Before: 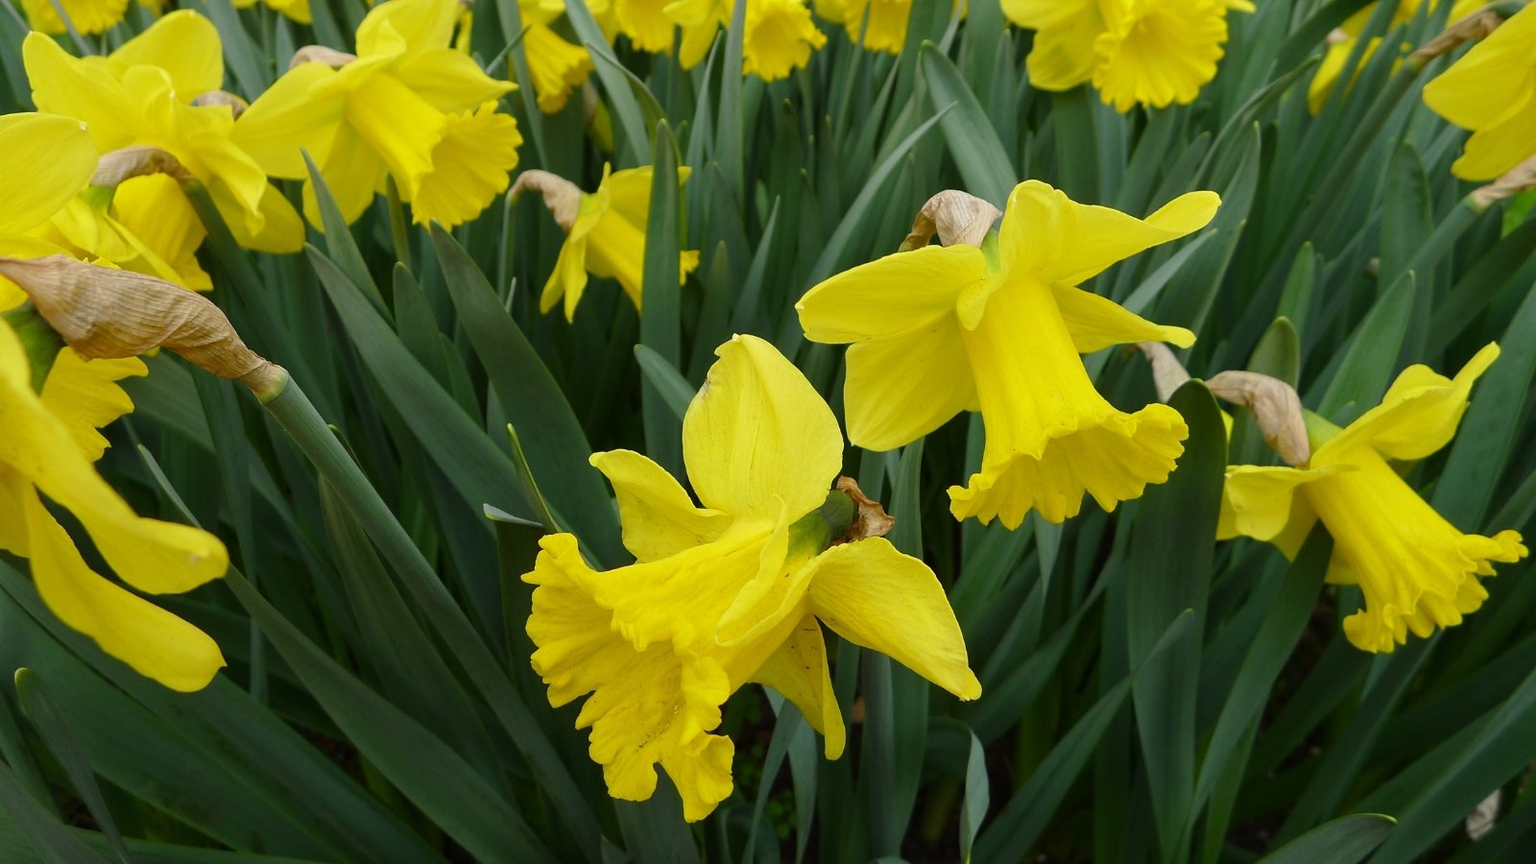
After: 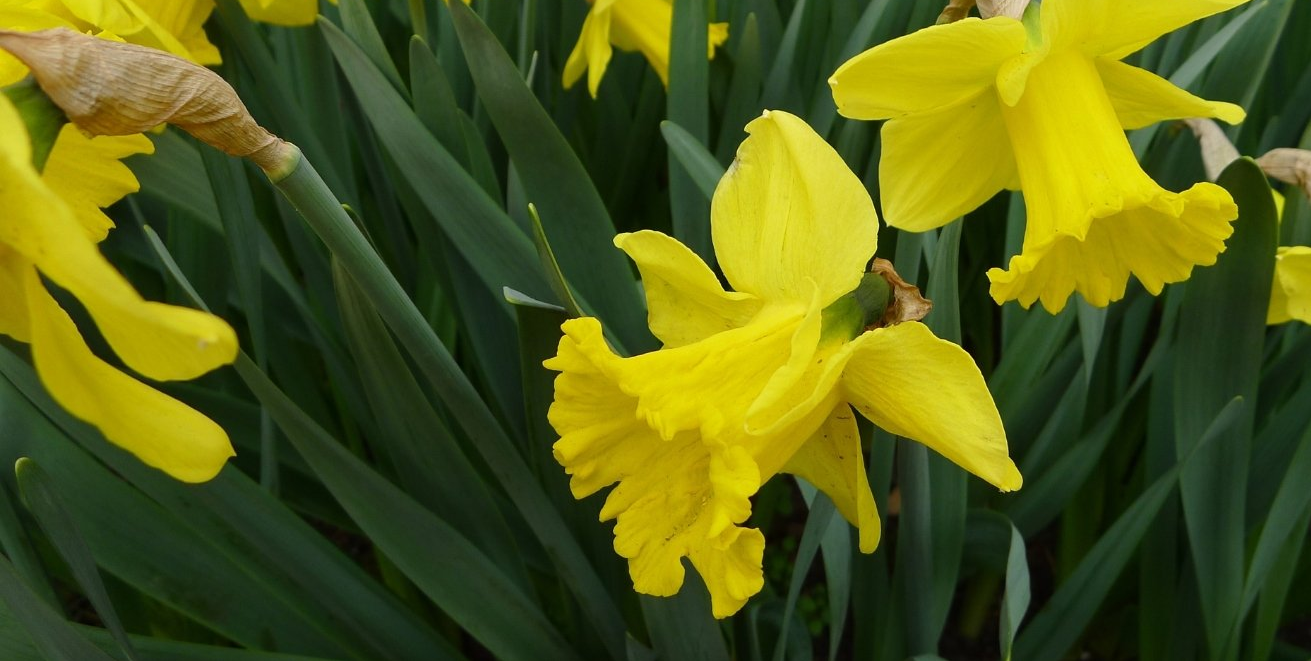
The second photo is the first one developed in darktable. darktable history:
crop: top 26.495%, right 18.044%
